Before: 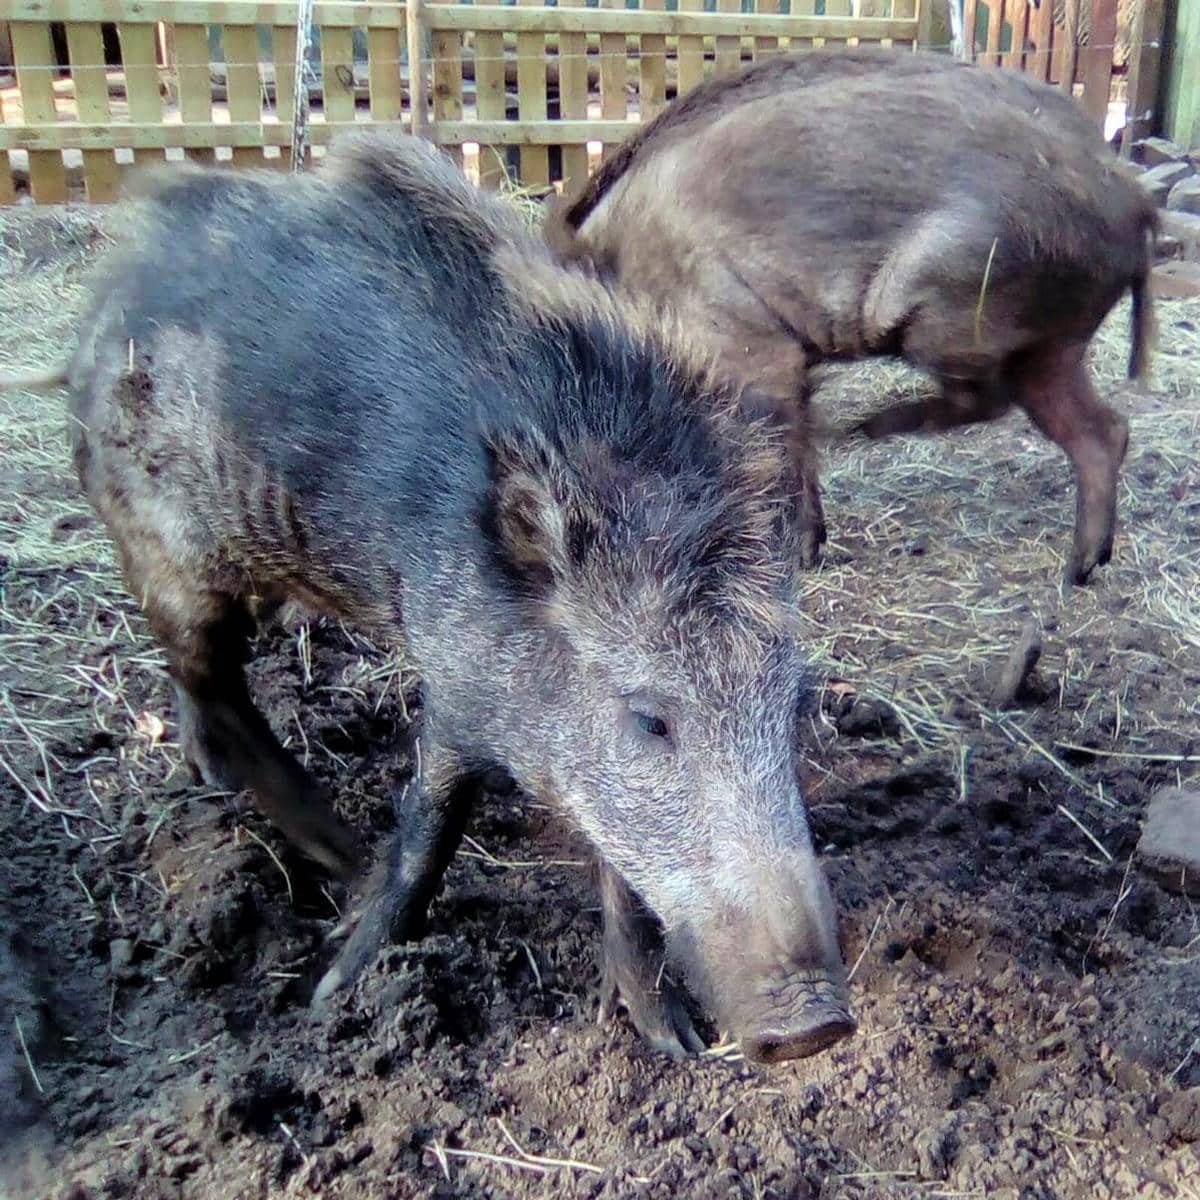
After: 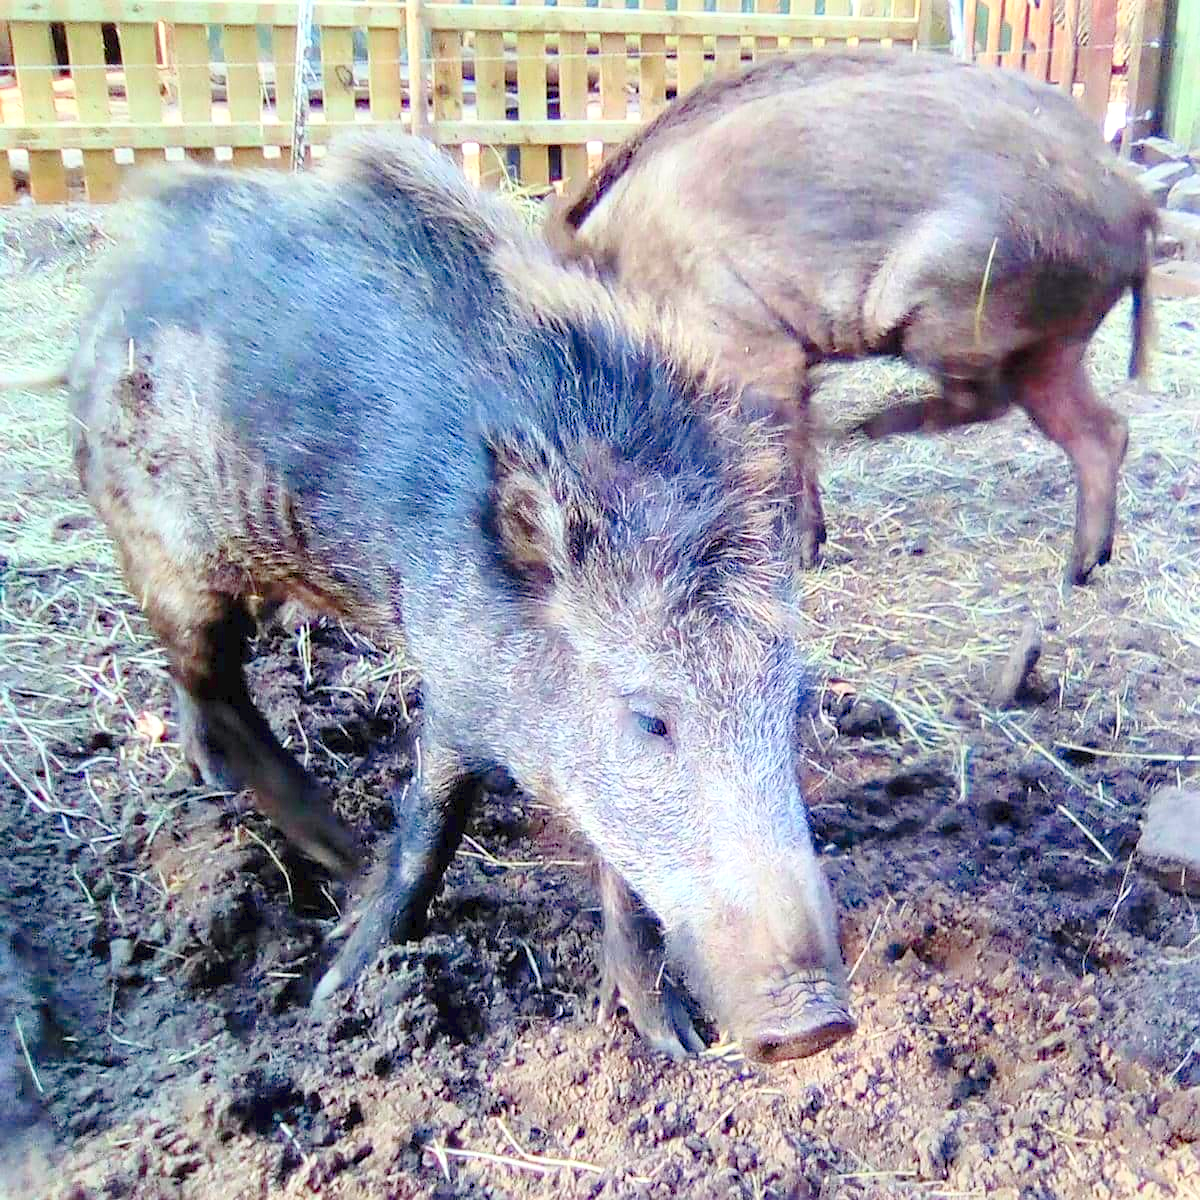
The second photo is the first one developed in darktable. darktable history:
sharpen: radius 1.052, threshold 1.057
contrast brightness saturation: contrast 0.203, brightness 0.159, saturation 0.228
levels: levels [0, 0.397, 0.955]
